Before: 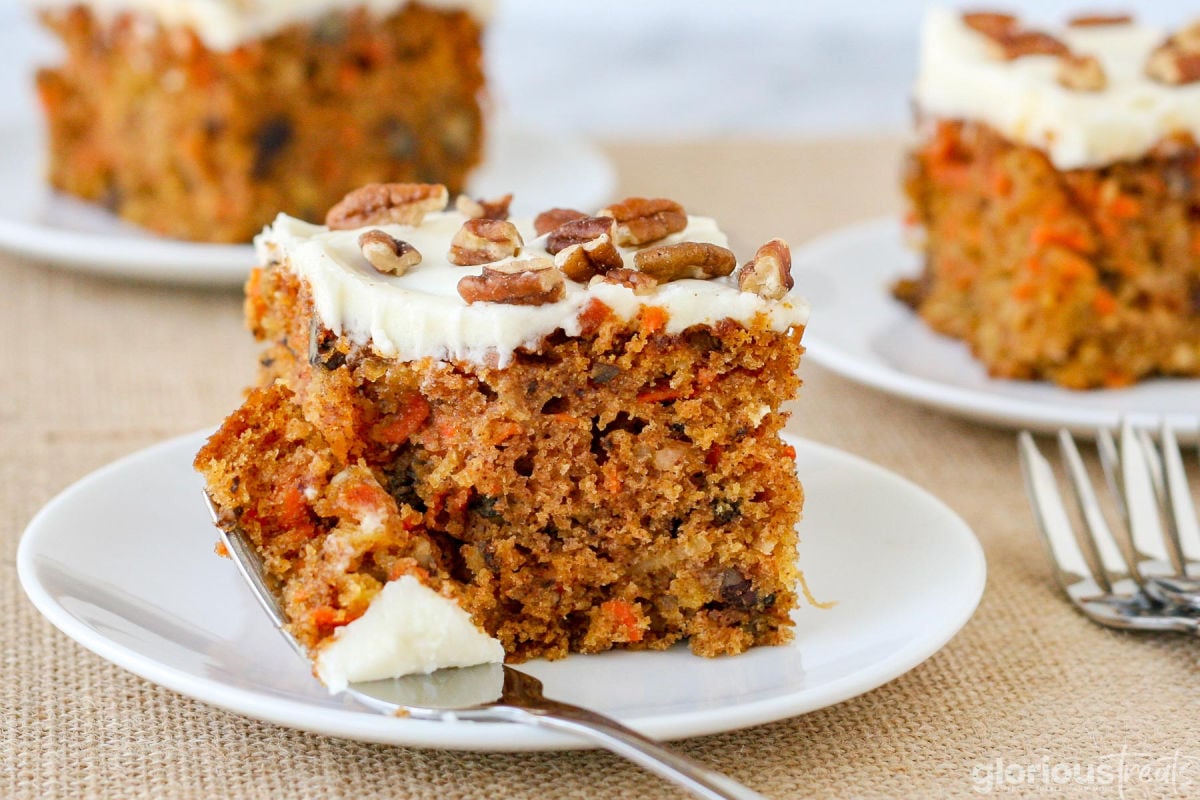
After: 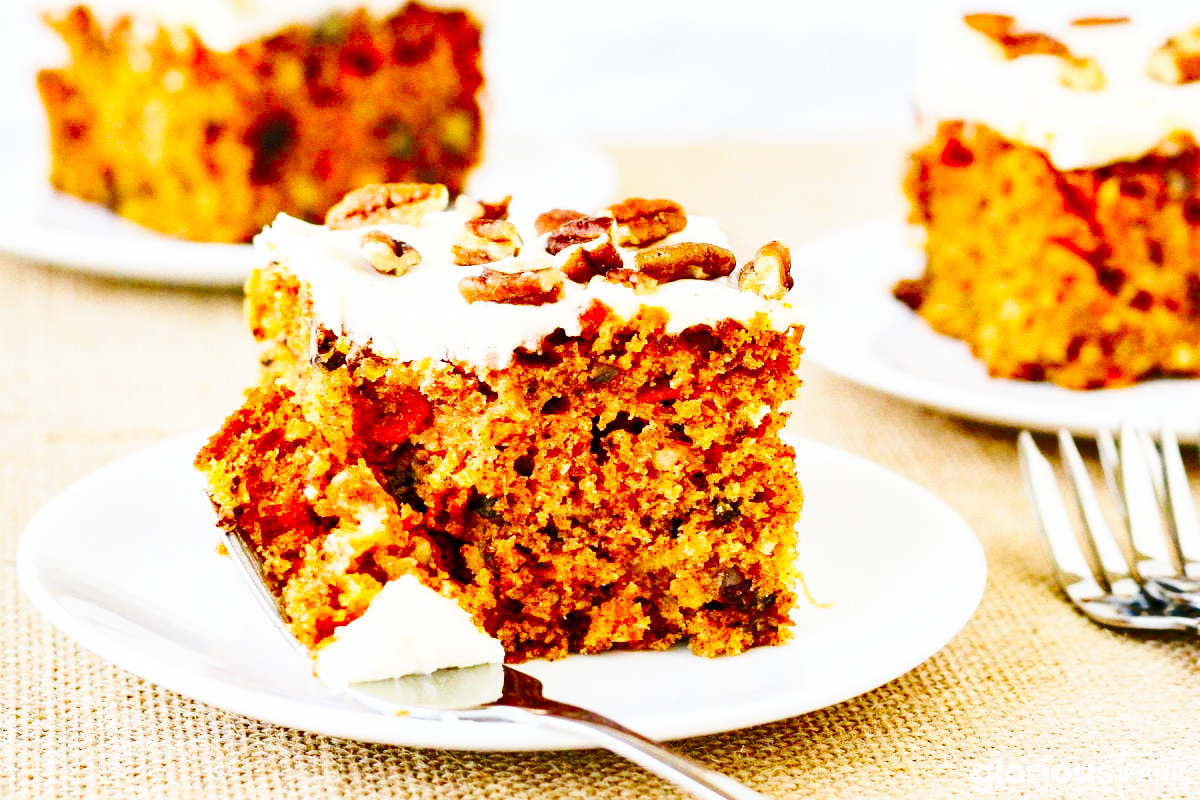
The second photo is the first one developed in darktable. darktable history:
shadows and highlights: shadows 59.17, shadows color adjustment 98.02%, highlights color adjustment 59.05%, soften with gaussian
contrast brightness saturation: contrast 0.095, saturation 0.267
base curve: curves: ch0 [(0, 0) (0.007, 0.004) (0.027, 0.03) (0.046, 0.07) (0.207, 0.54) (0.442, 0.872) (0.673, 0.972) (1, 1)], preserve colors none
